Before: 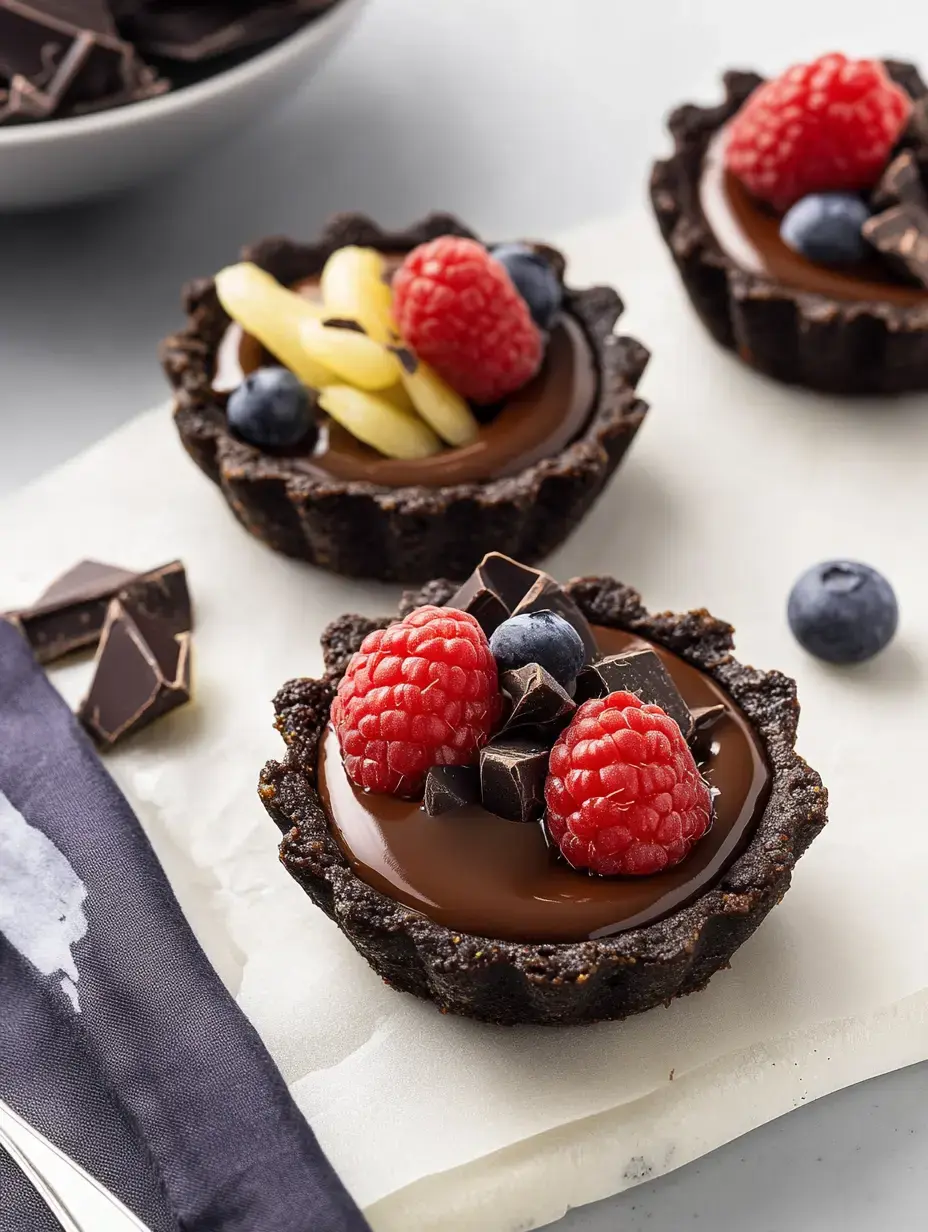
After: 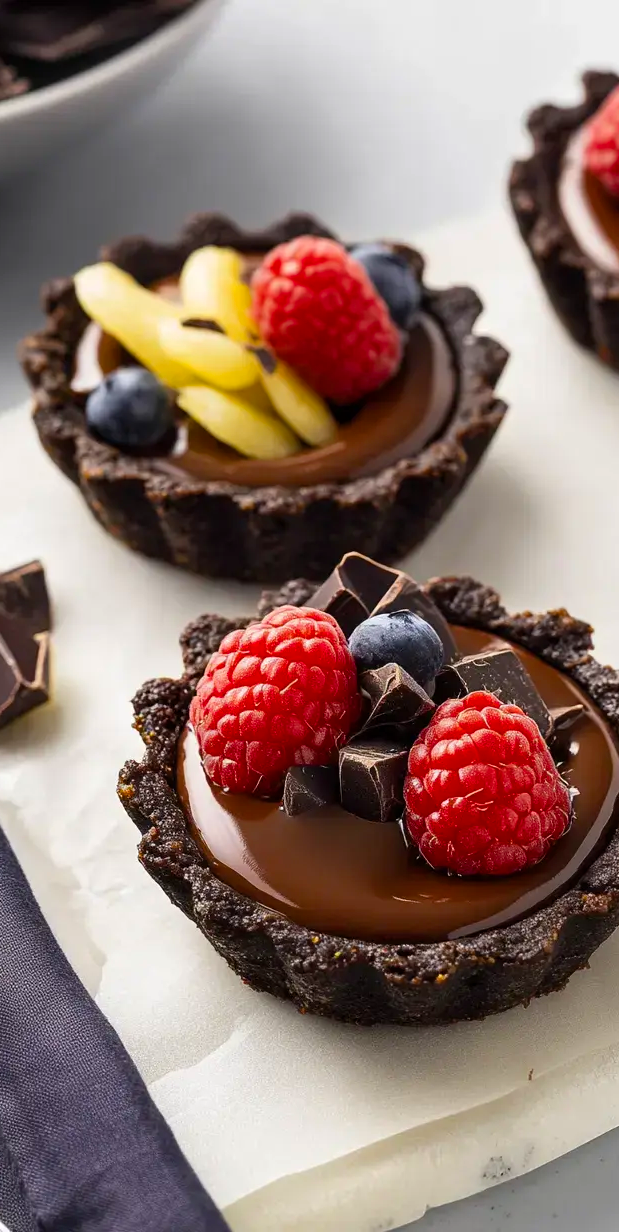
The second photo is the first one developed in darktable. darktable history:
color balance rgb: perceptual saturation grading › global saturation 25.156%
crop and rotate: left 15.255%, right 18.022%
